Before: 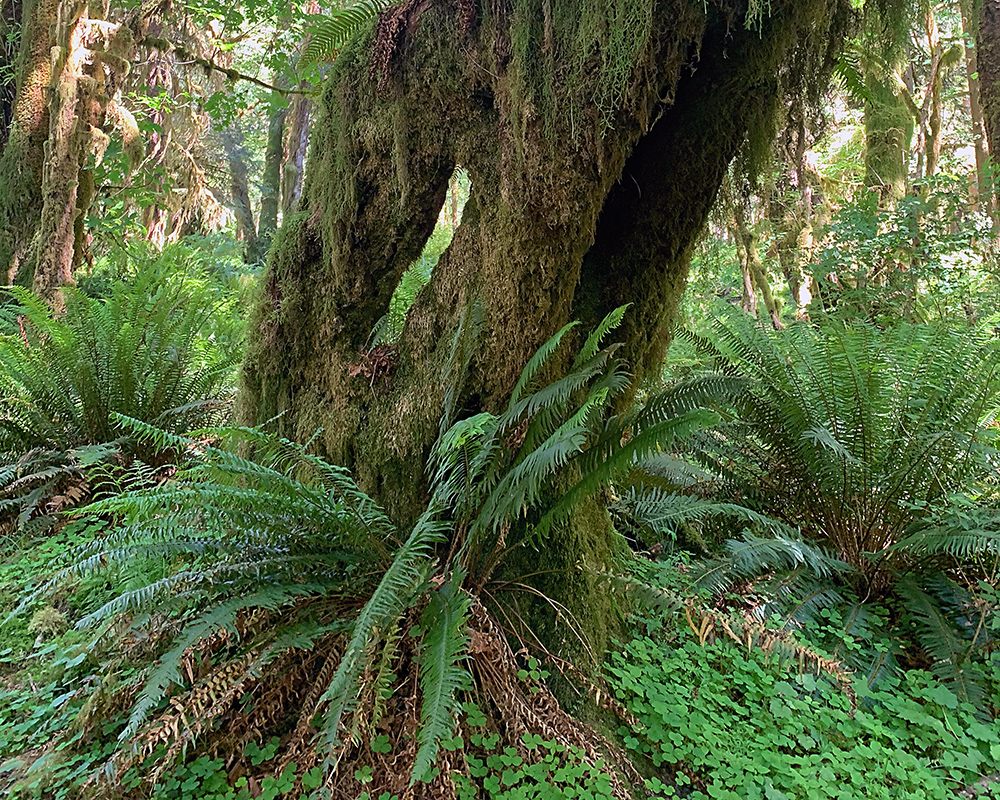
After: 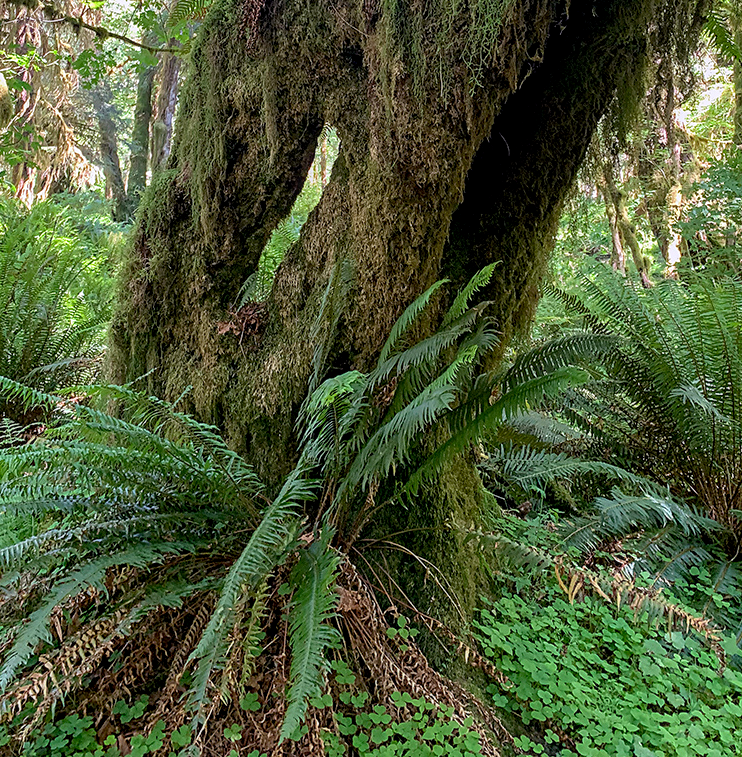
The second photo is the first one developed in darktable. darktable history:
contrast brightness saturation: saturation -0.05
local contrast: on, module defaults
crop and rotate: left 13.15%, top 5.251%, right 12.609%
